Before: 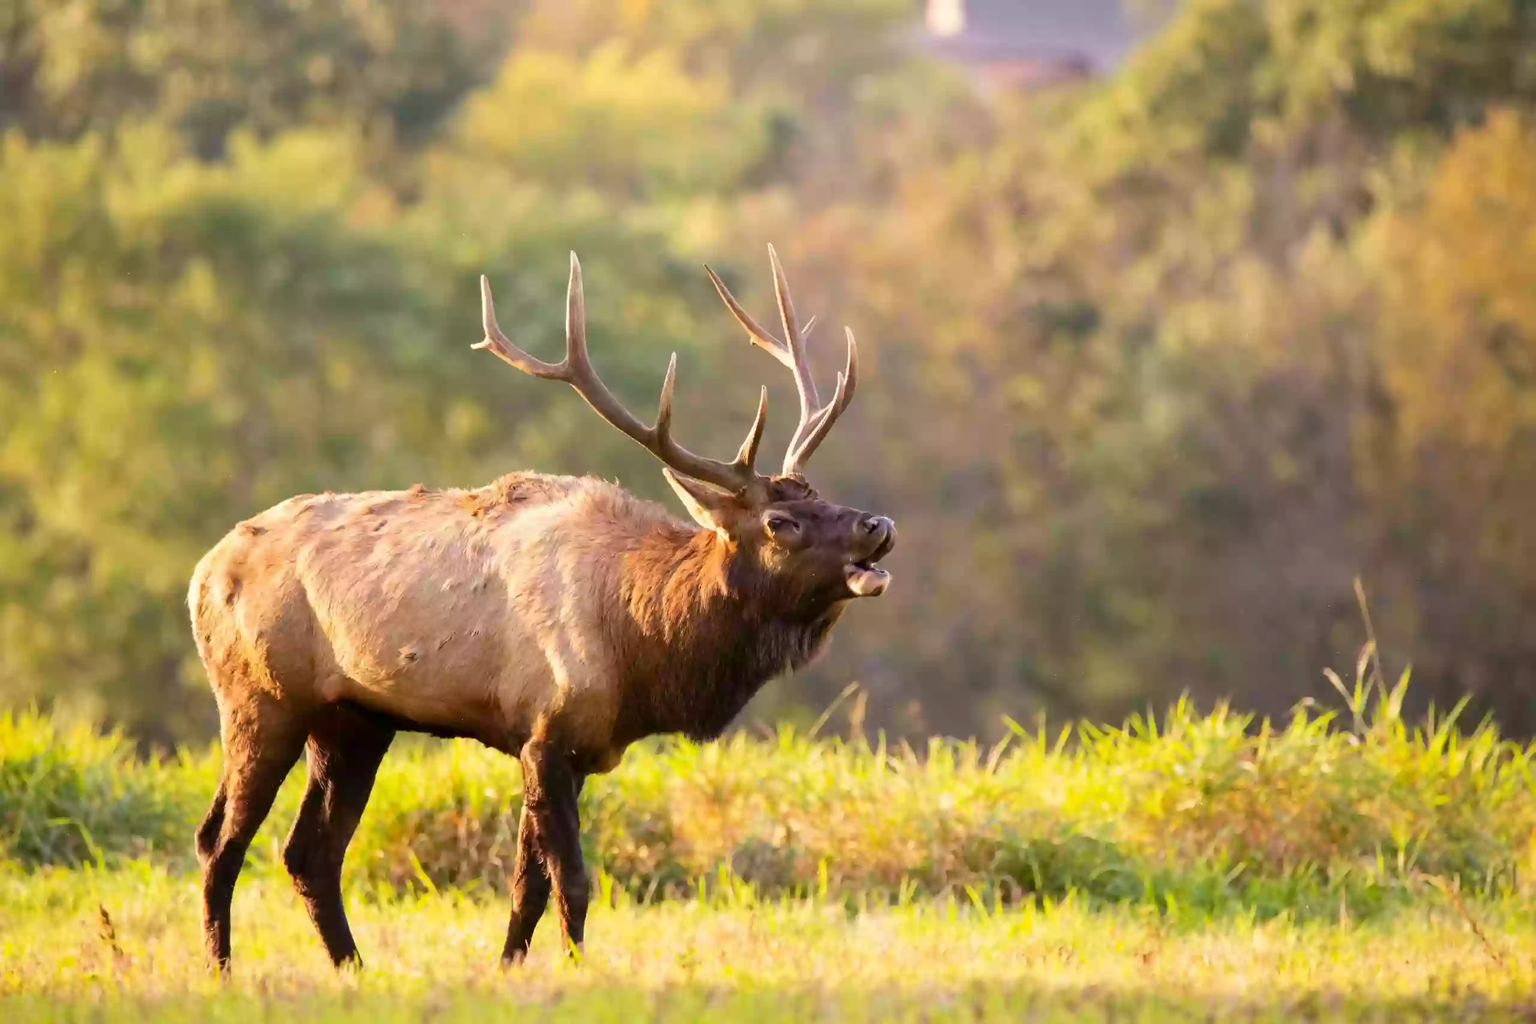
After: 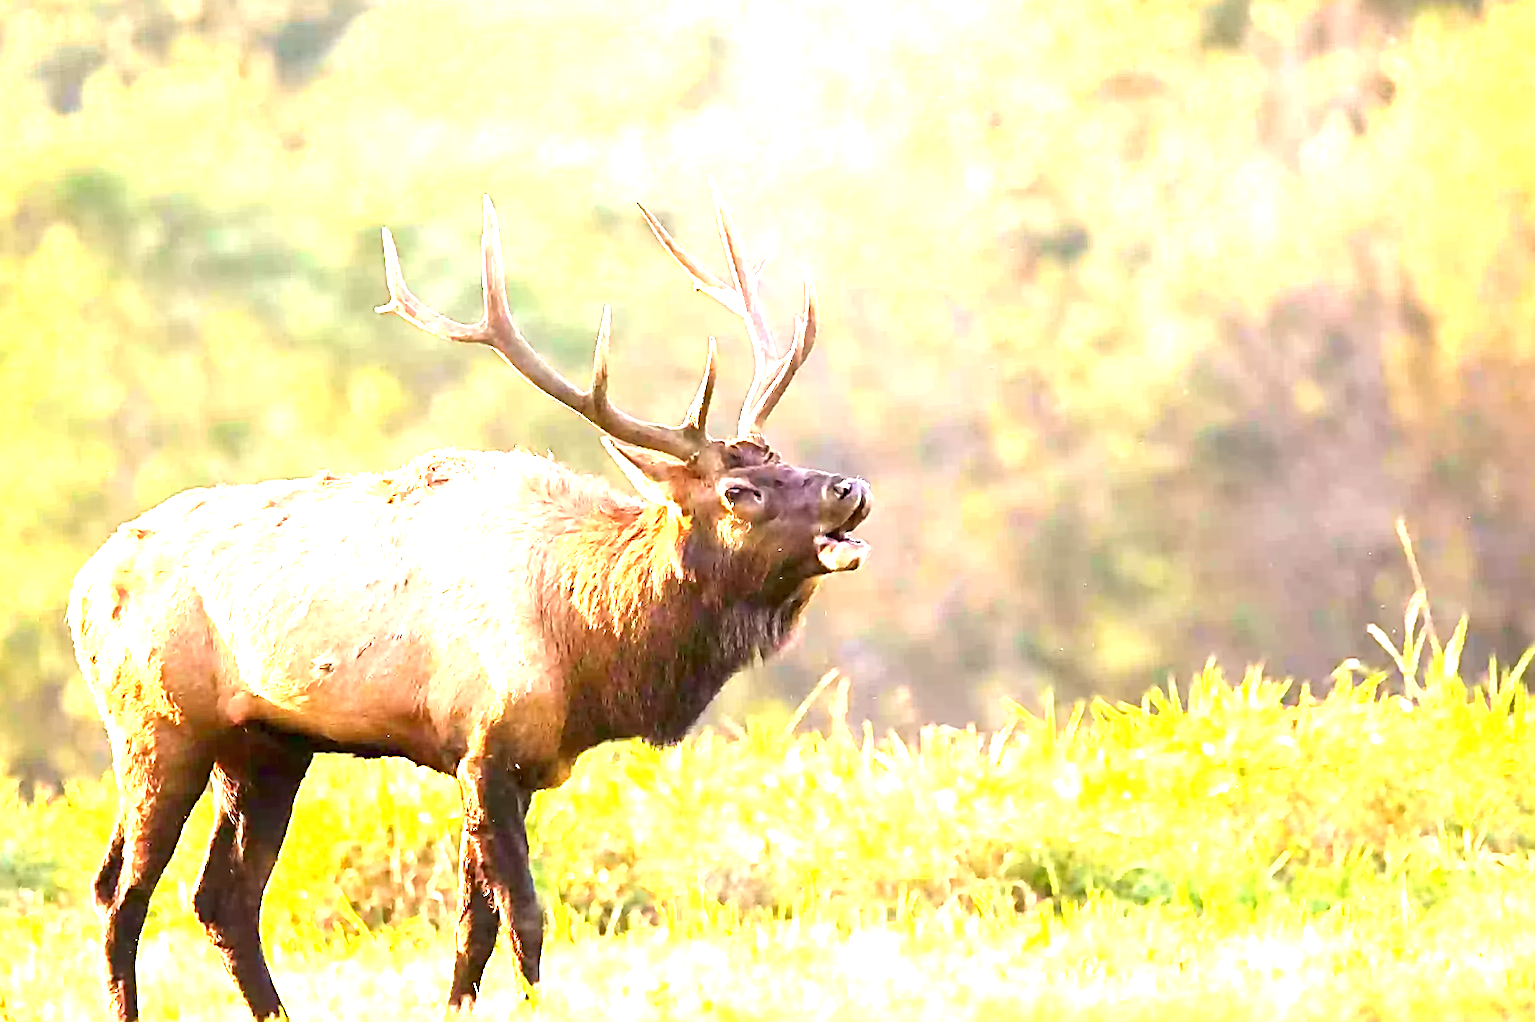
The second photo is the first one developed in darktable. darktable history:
crop and rotate: angle 3.07°, left 5.489%, top 5.671%
sharpen: radius 3.035, amount 0.768
exposure: black level correction 0, exposure 2.096 EV, compensate highlight preservation false
